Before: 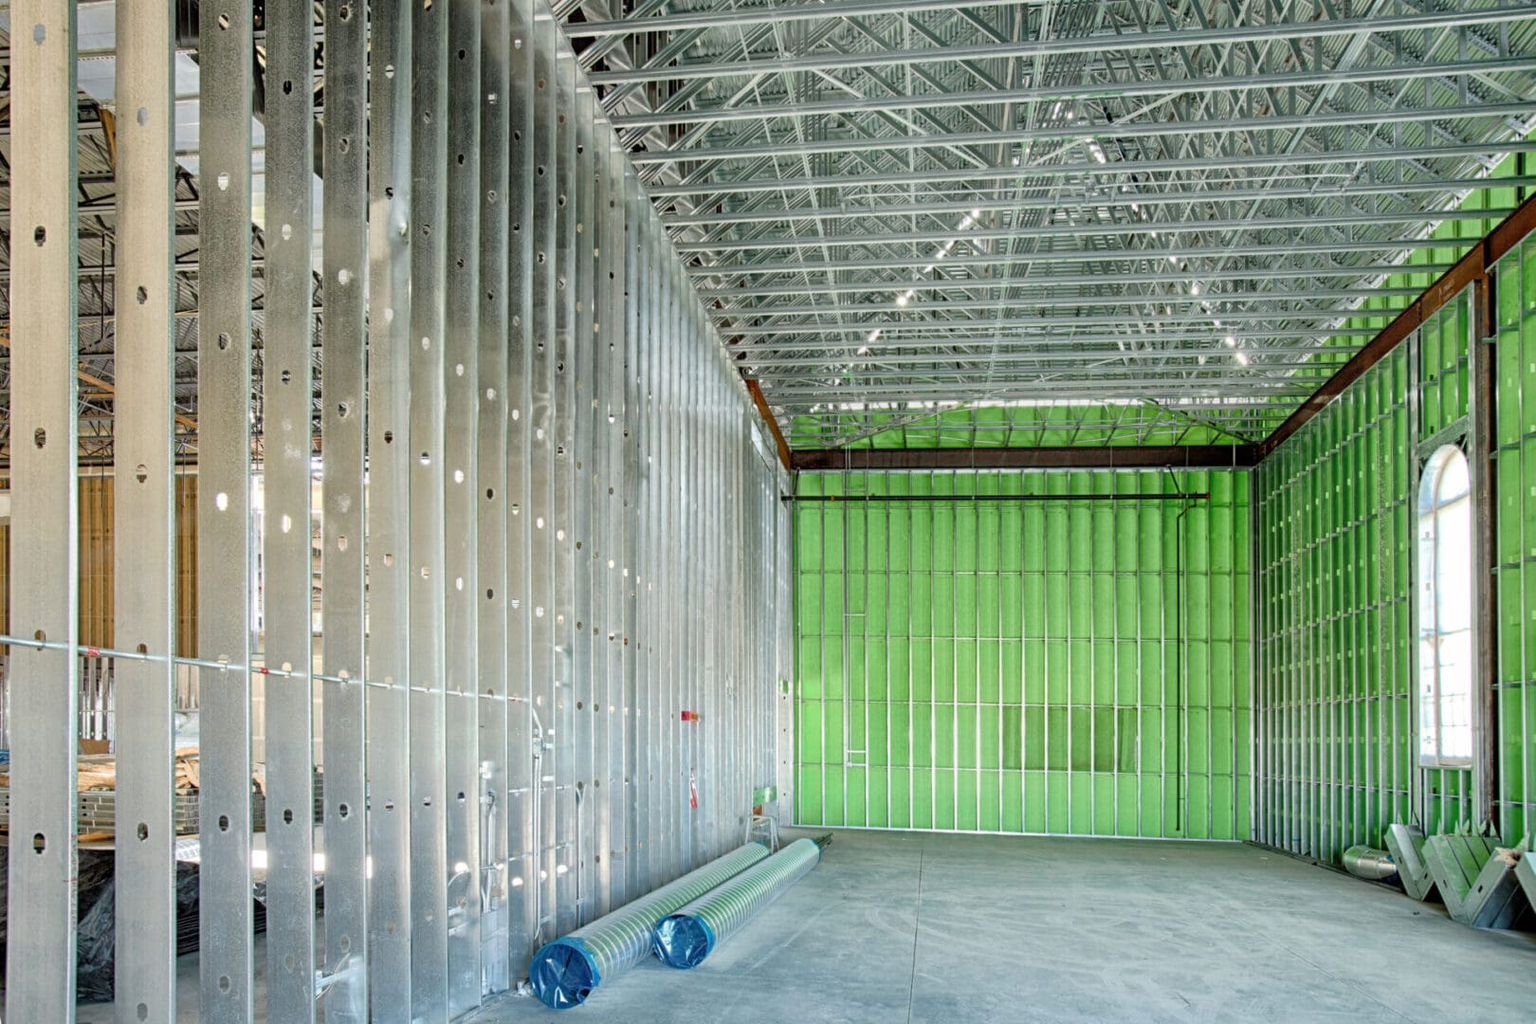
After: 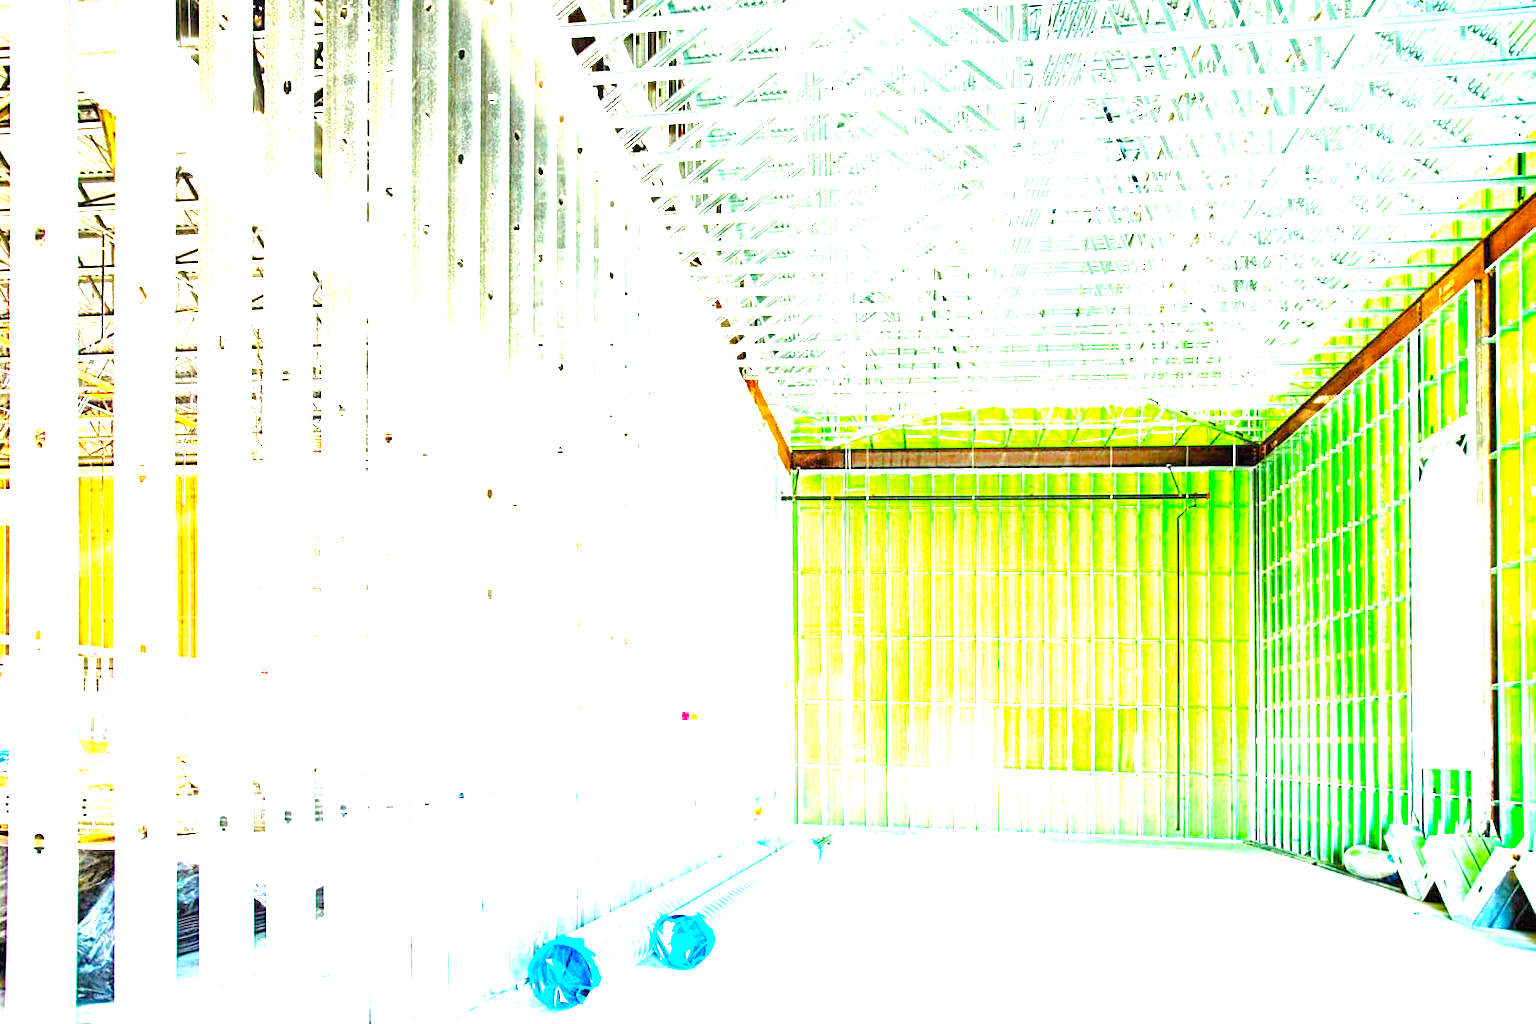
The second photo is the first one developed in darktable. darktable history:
exposure: exposure 3 EV, compensate highlight preservation false
color balance rgb: linear chroma grading › shadows 10%, linear chroma grading › highlights 10%, linear chroma grading › global chroma 15%, linear chroma grading › mid-tones 15%, perceptual saturation grading › global saturation 40%, perceptual saturation grading › highlights -25%, perceptual saturation grading › mid-tones 35%, perceptual saturation grading › shadows 35%, perceptual brilliance grading › global brilliance 11.29%, global vibrance 11.29%
